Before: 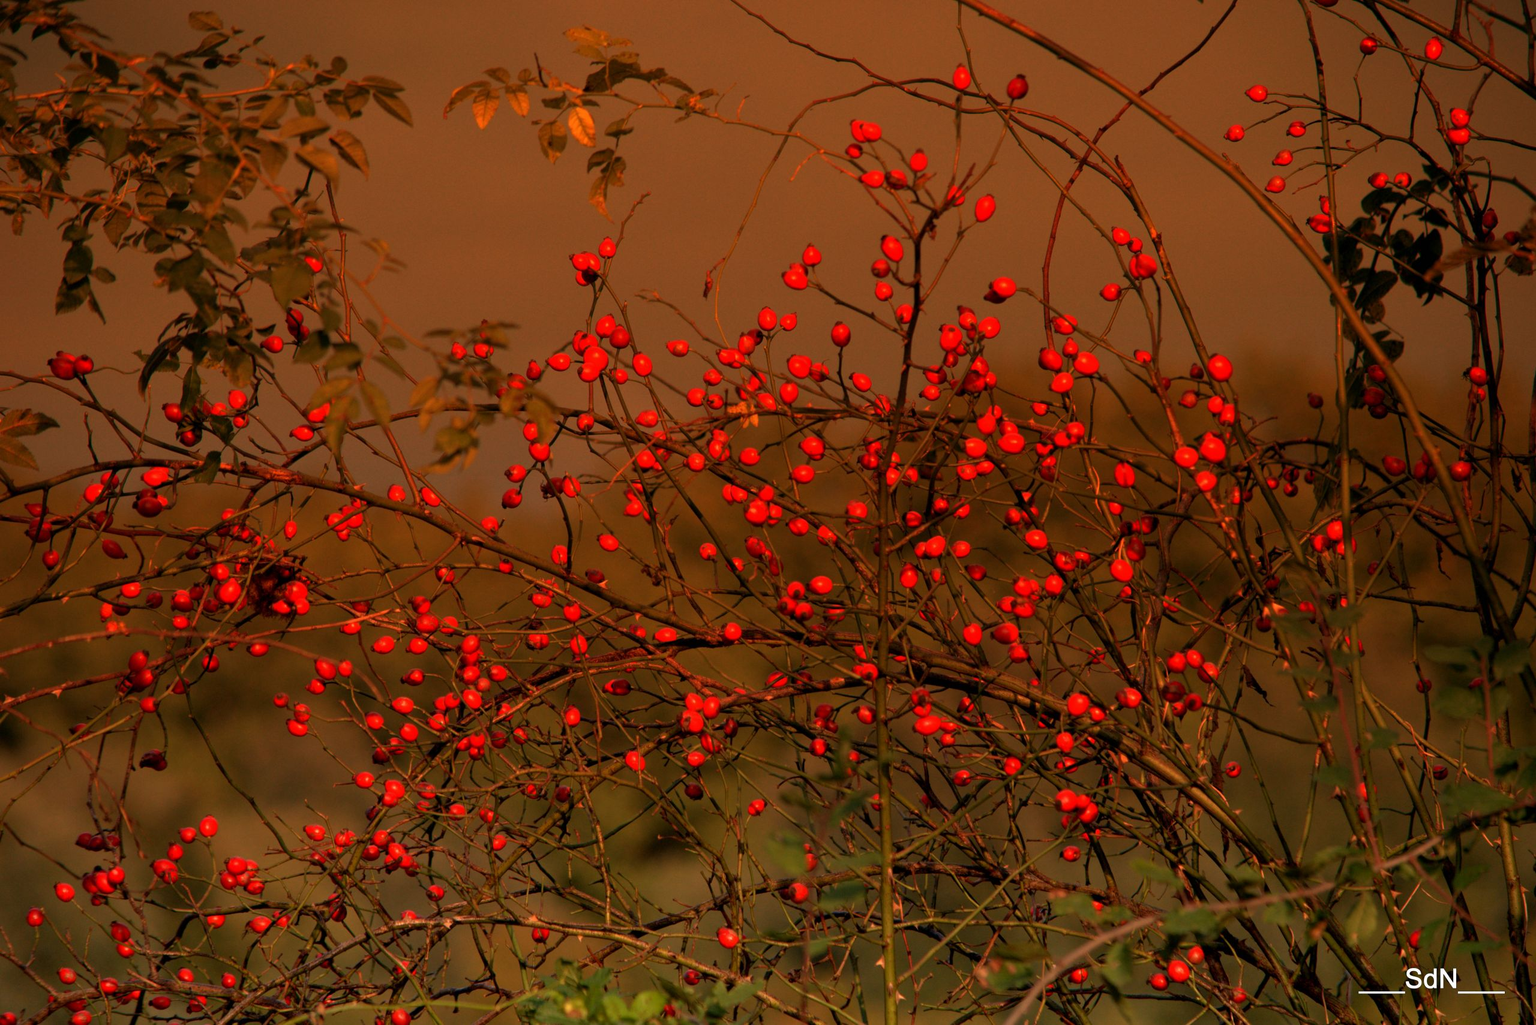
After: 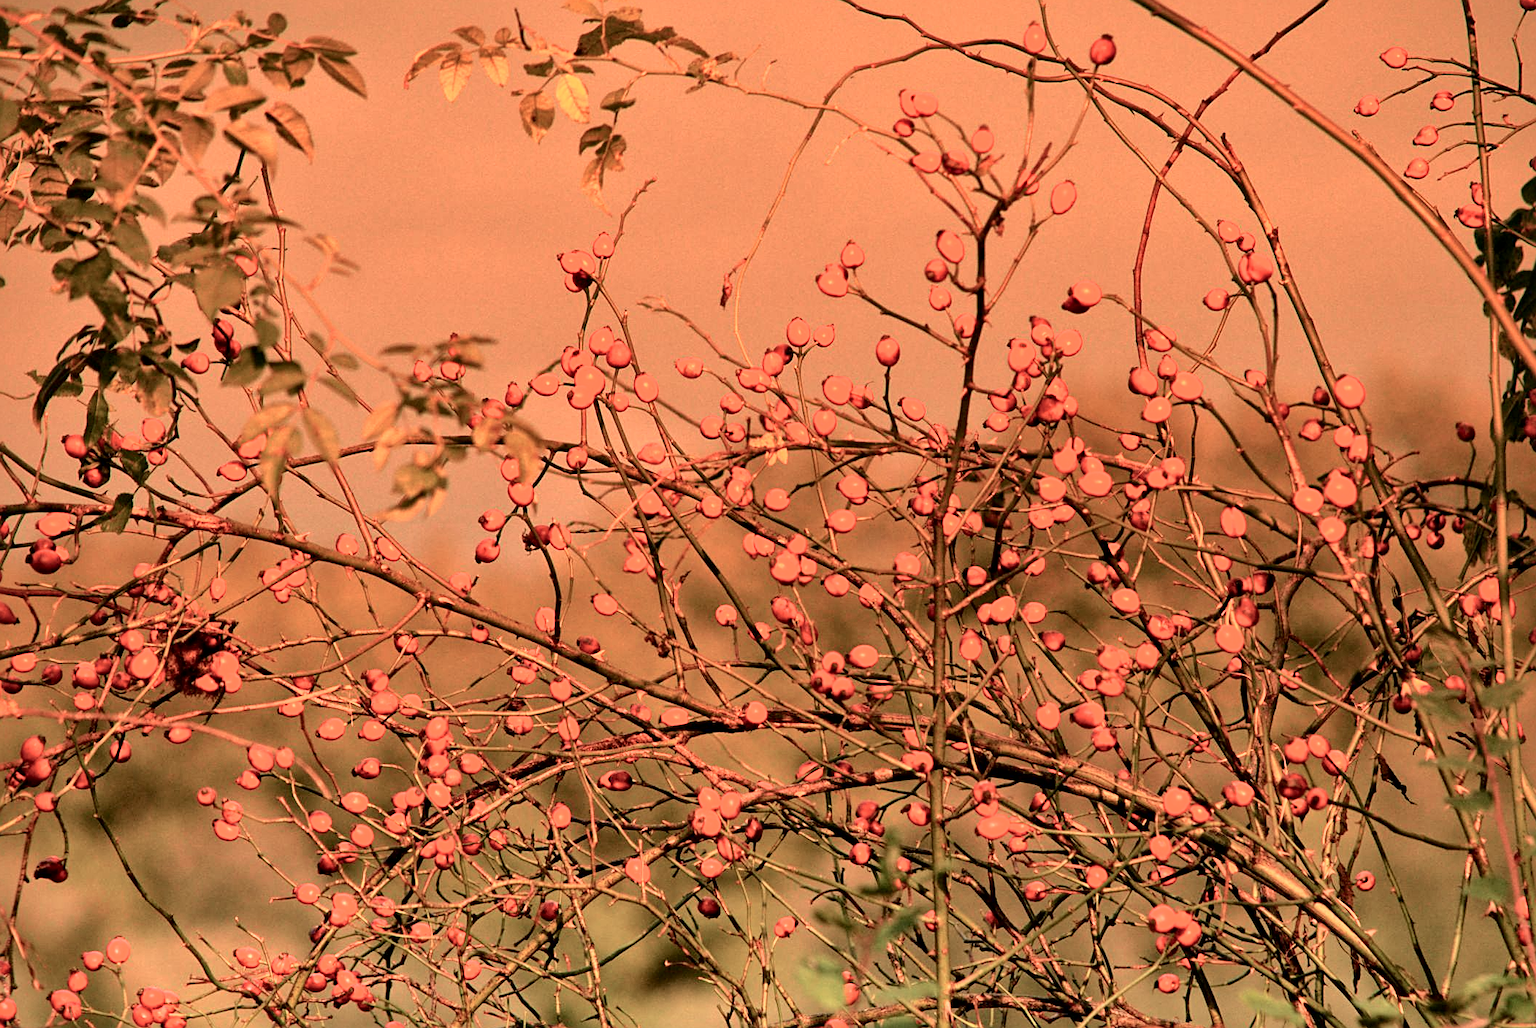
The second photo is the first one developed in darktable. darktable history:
crop and rotate: left 7.272%, top 4.524%, right 10.577%, bottom 13.063%
sharpen: on, module defaults
exposure: black level correction 0, exposure 0.851 EV, compensate highlight preservation false
tone curve: curves: ch0 [(0, 0.023) (0.087, 0.065) (0.184, 0.168) (0.45, 0.54) (0.57, 0.683) (0.706, 0.841) (0.877, 0.948) (1, 0.984)]; ch1 [(0, 0) (0.388, 0.369) (0.447, 0.447) (0.505, 0.5) (0.534, 0.535) (0.563, 0.563) (0.579, 0.59) (0.644, 0.663) (1, 1)]; ch2 [(0, 0) (0.301, 0.259) (0.385, 0.395) (0.492, 0.496) (0.518, 0.537) (0.583, 0.605) (0.673, 0.667) (1, 1)], color space Lab, independent channels, preserve colors none
contrast brightness saturation: brightness 0.149
local contrast: mode bilateral grid, contrast 25, coarseness 48, detail 151%, midtone range 0.2
color correction: highlights b* 0.034, saturation 0.975
